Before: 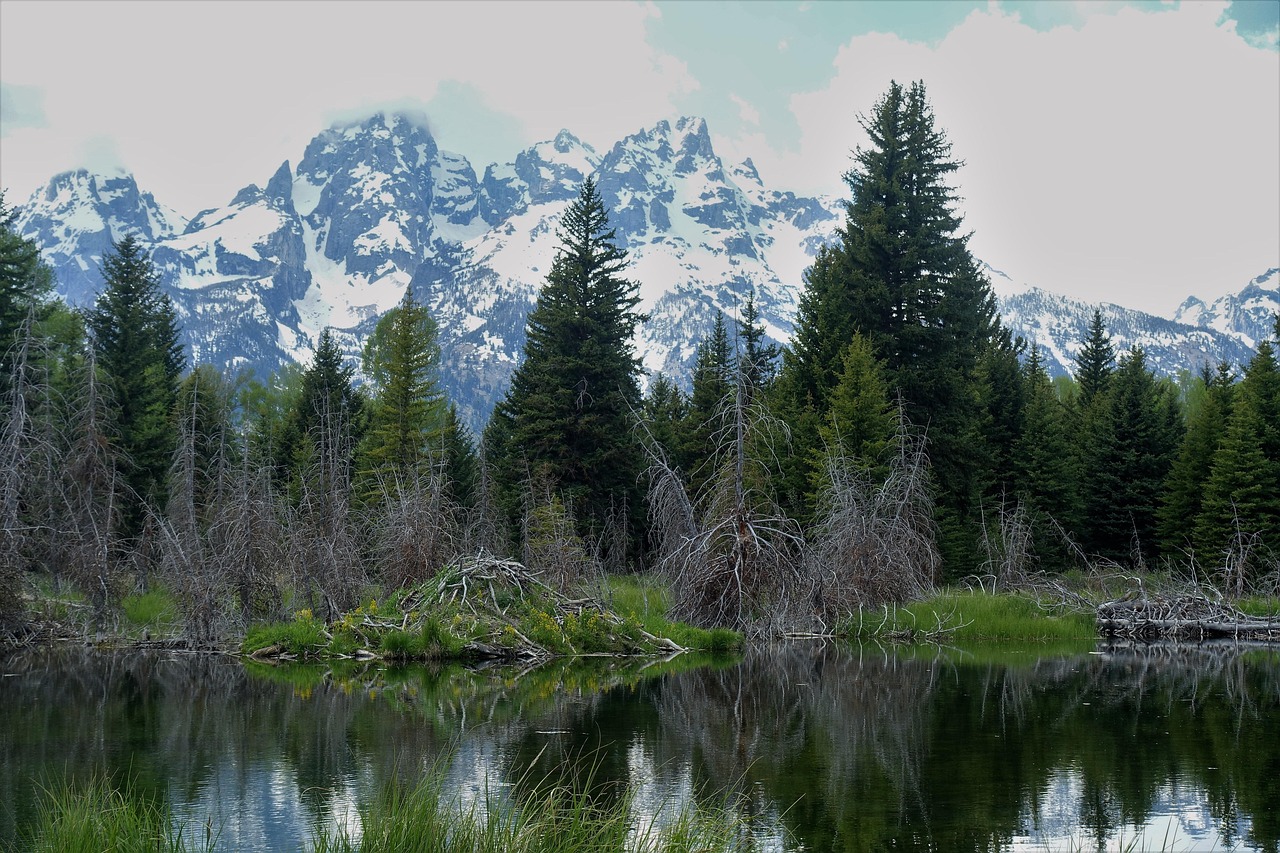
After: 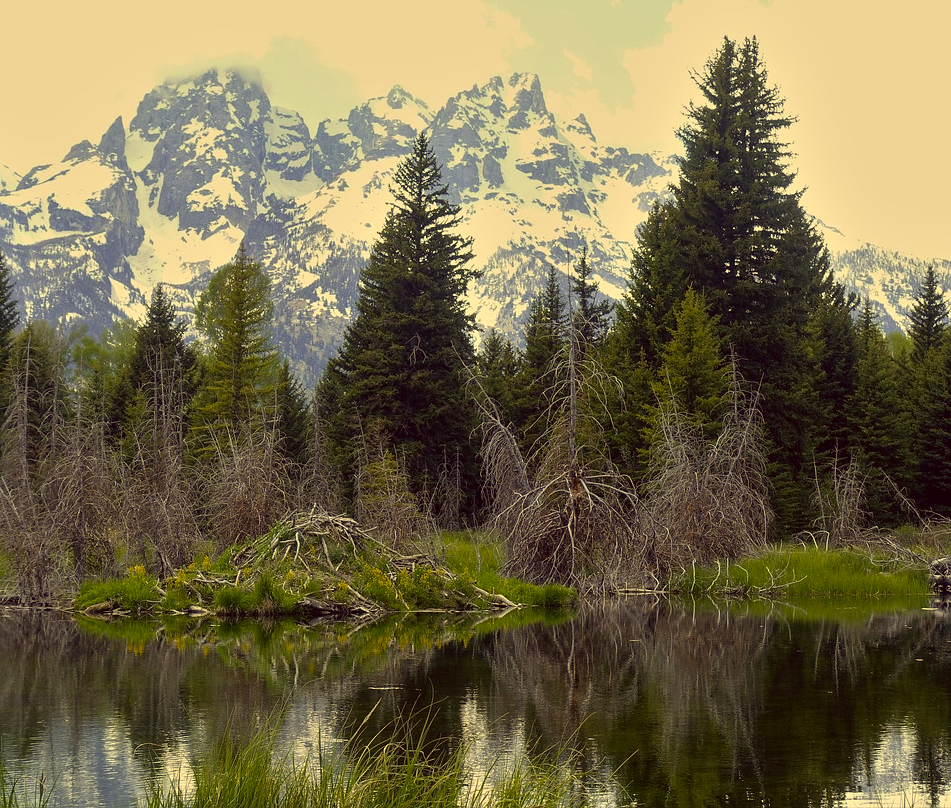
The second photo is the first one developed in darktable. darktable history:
color zones: curves: ch0 [(0.826, 0.353)]; ch1 [(0.242, 0.647) (0.889, 0.342)]; ch2 [(0.246, 0.089) (0.969, 0.068)], mix -95.53%
crop and rotate: left 13.096%, top 5.268%, right 12.53%
tone curve: preserve colors none
color correction: highlights a* -0.609, highlights b* 39.59, shadows a* 9.91, shadows b* -0.296
exposure: black level correction 0, exposure 0.198 EV, compensate highlight preservation false
